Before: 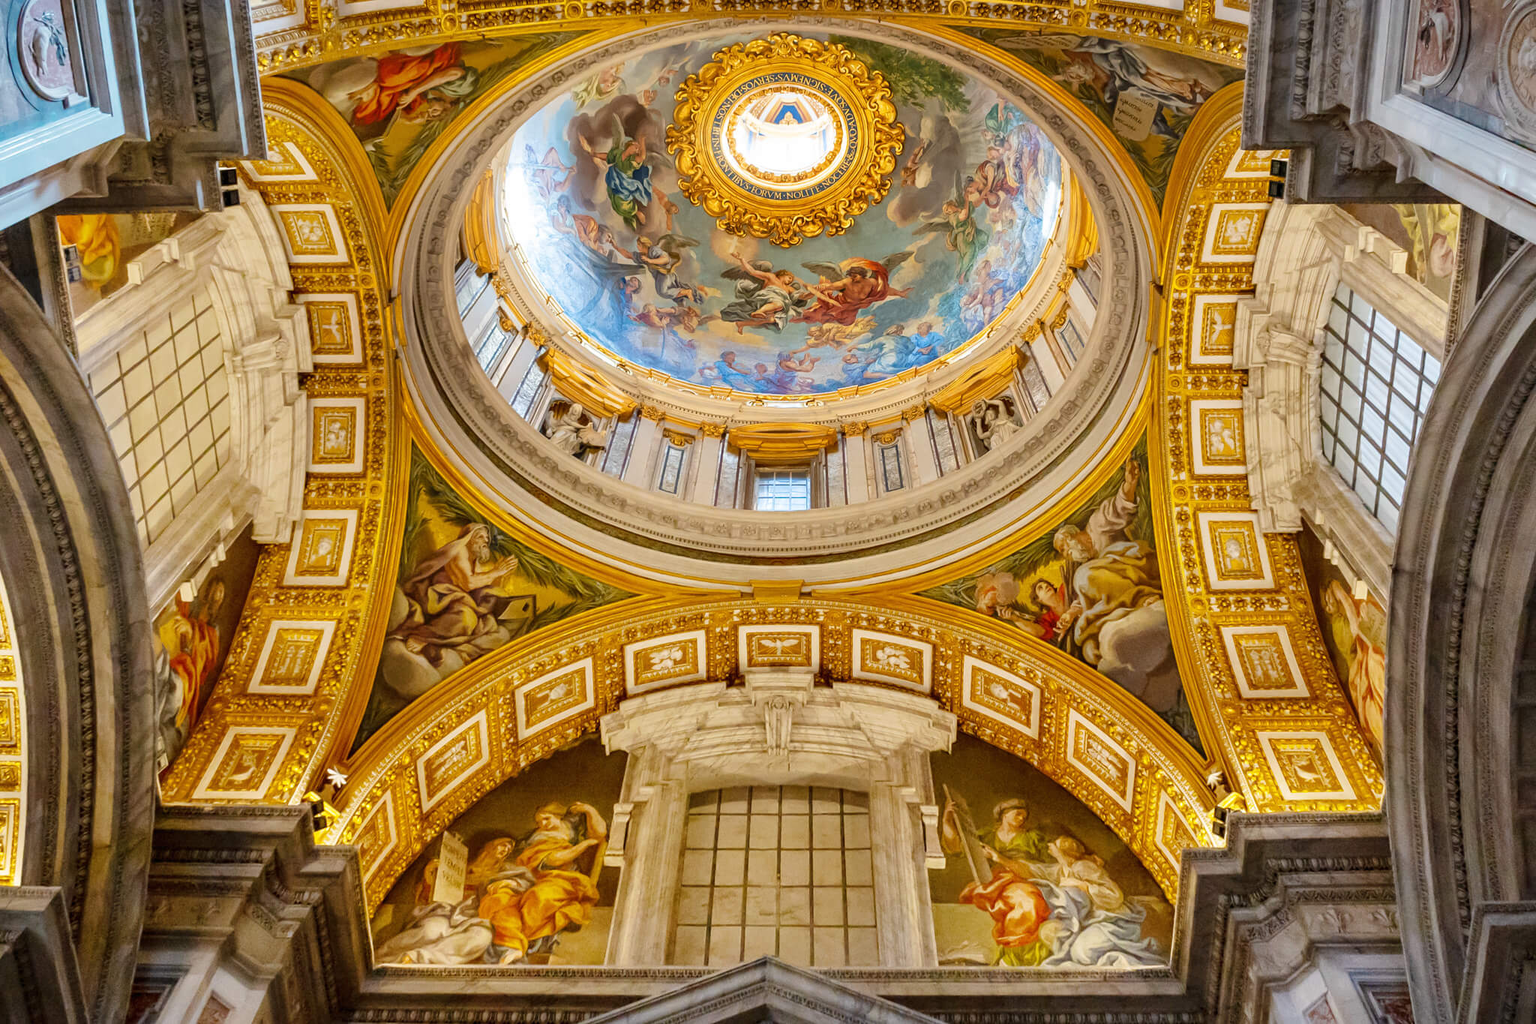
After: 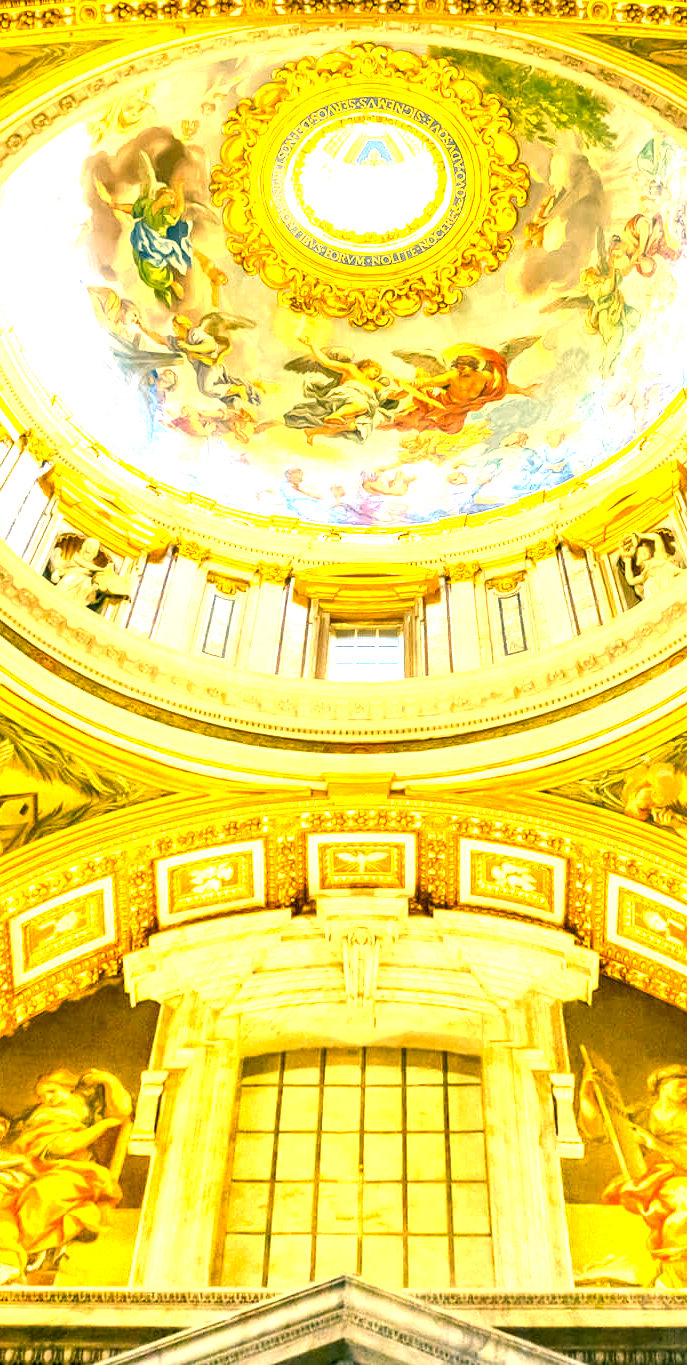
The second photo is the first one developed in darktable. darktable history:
exposure: black level correction 0.001, exposure 1.99 EV, compensate highlight preservation false
color correction: highlights a* 5.63, highlights b* 33.2, shadows a* -26.19, shadows b* 3.7
tone equalizer: on, module defaults
crop: left 33.1%, right 33.307%
